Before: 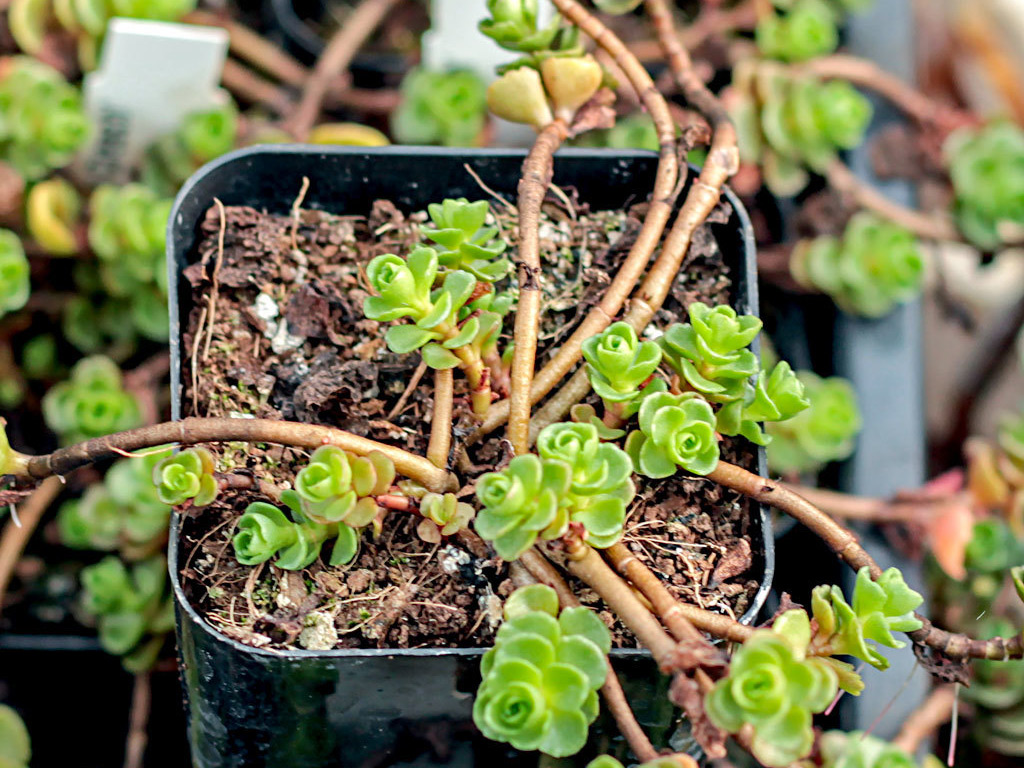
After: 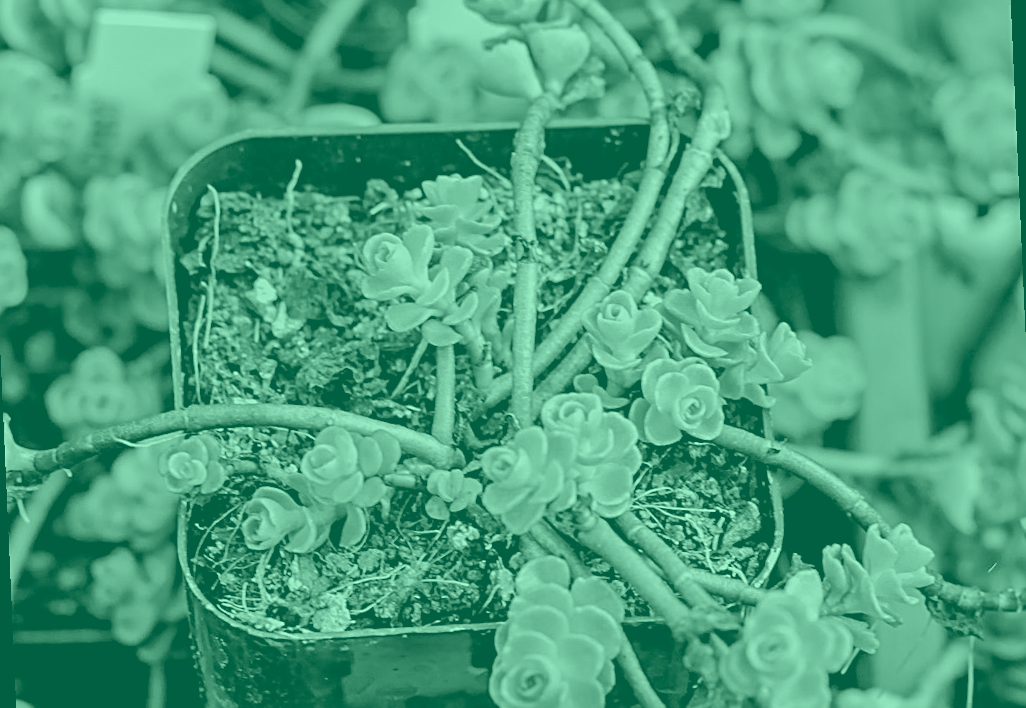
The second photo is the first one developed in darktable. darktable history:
exposure: exposure 0.131 EV, compensate highlight preservation false
crop: left 1.507%, top 6.147%, right 1.379%, bottom 6.637%
color balance rgb: perceptual saturation grading › global saturation 20%, perceptual saturation grading › highlights -25%, perceptual saturation grading › shadows 25%, global vibrance 50%
shadows and highlights: shadows 32, highlights -32, soften with gaussian
sharpen: on, module defaults
rotate and perspective: rotation -2.56°, automatic cropping off
colorize: hue 147.6°, saturation 65%, lightness 21.64%
white balance: red 0.925, blue 1.046
